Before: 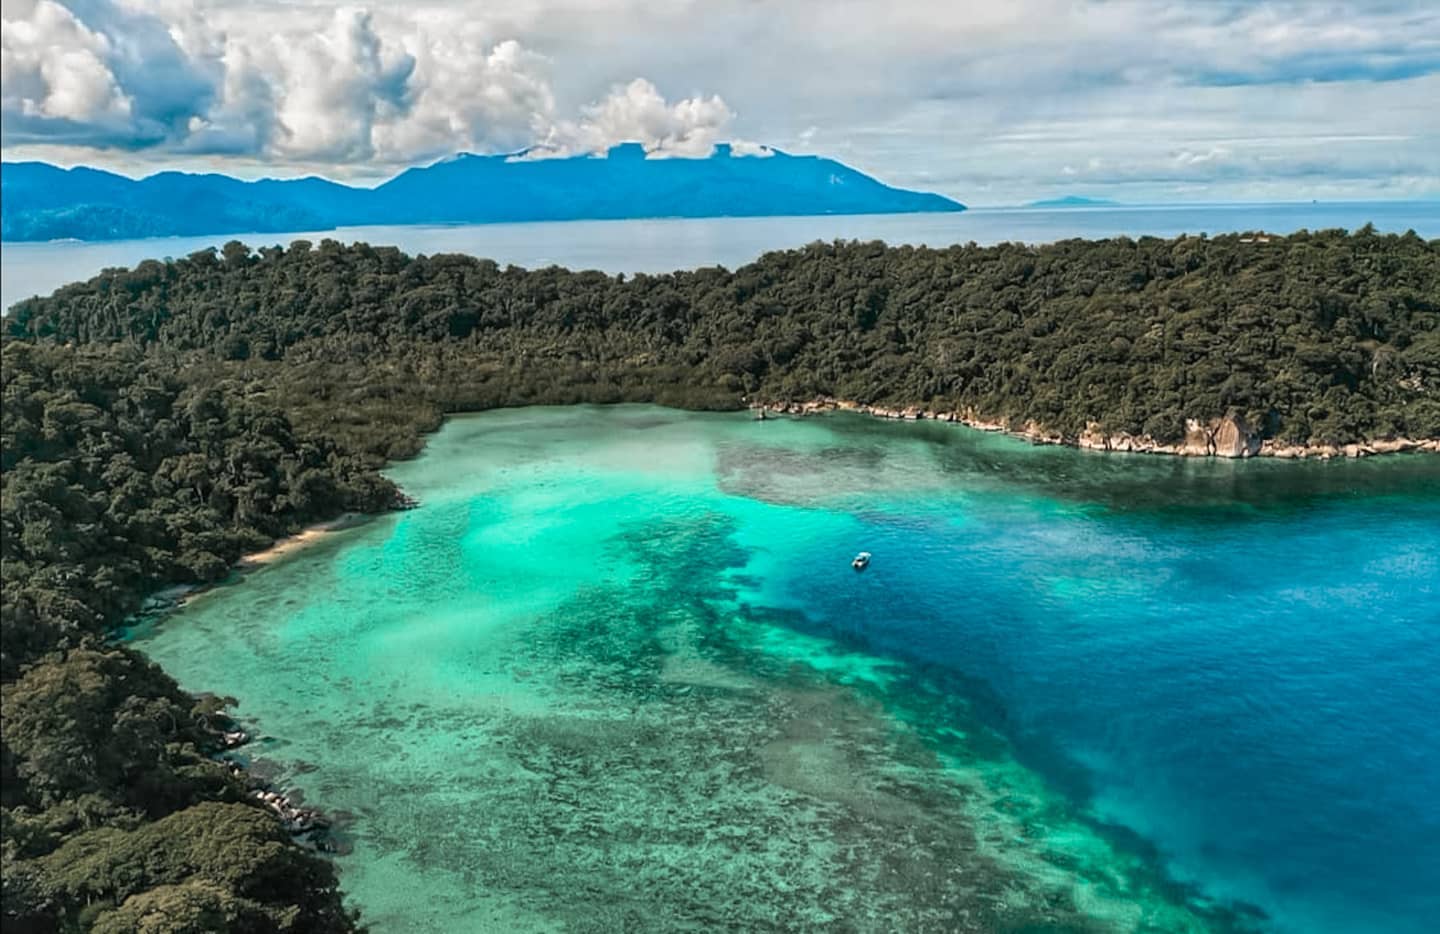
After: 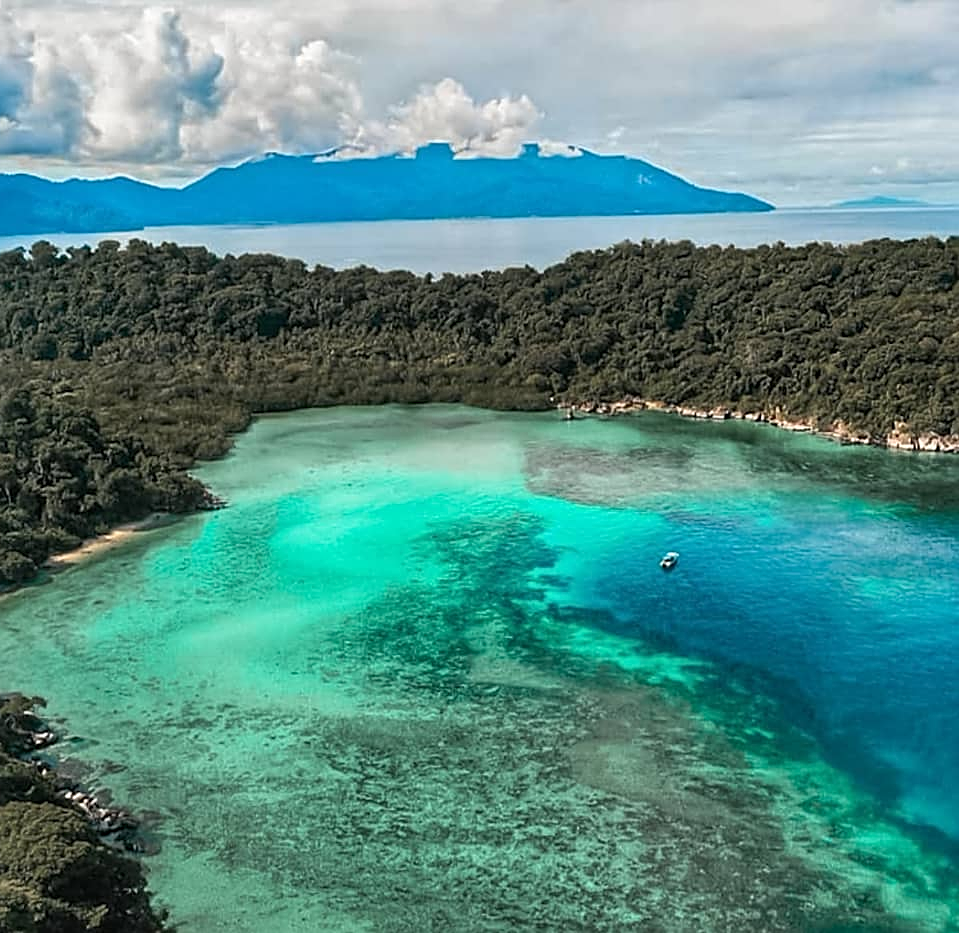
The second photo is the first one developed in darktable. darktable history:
crop and rotate: left 13.371%, right 20.017%
sharpen: on, module defaults
